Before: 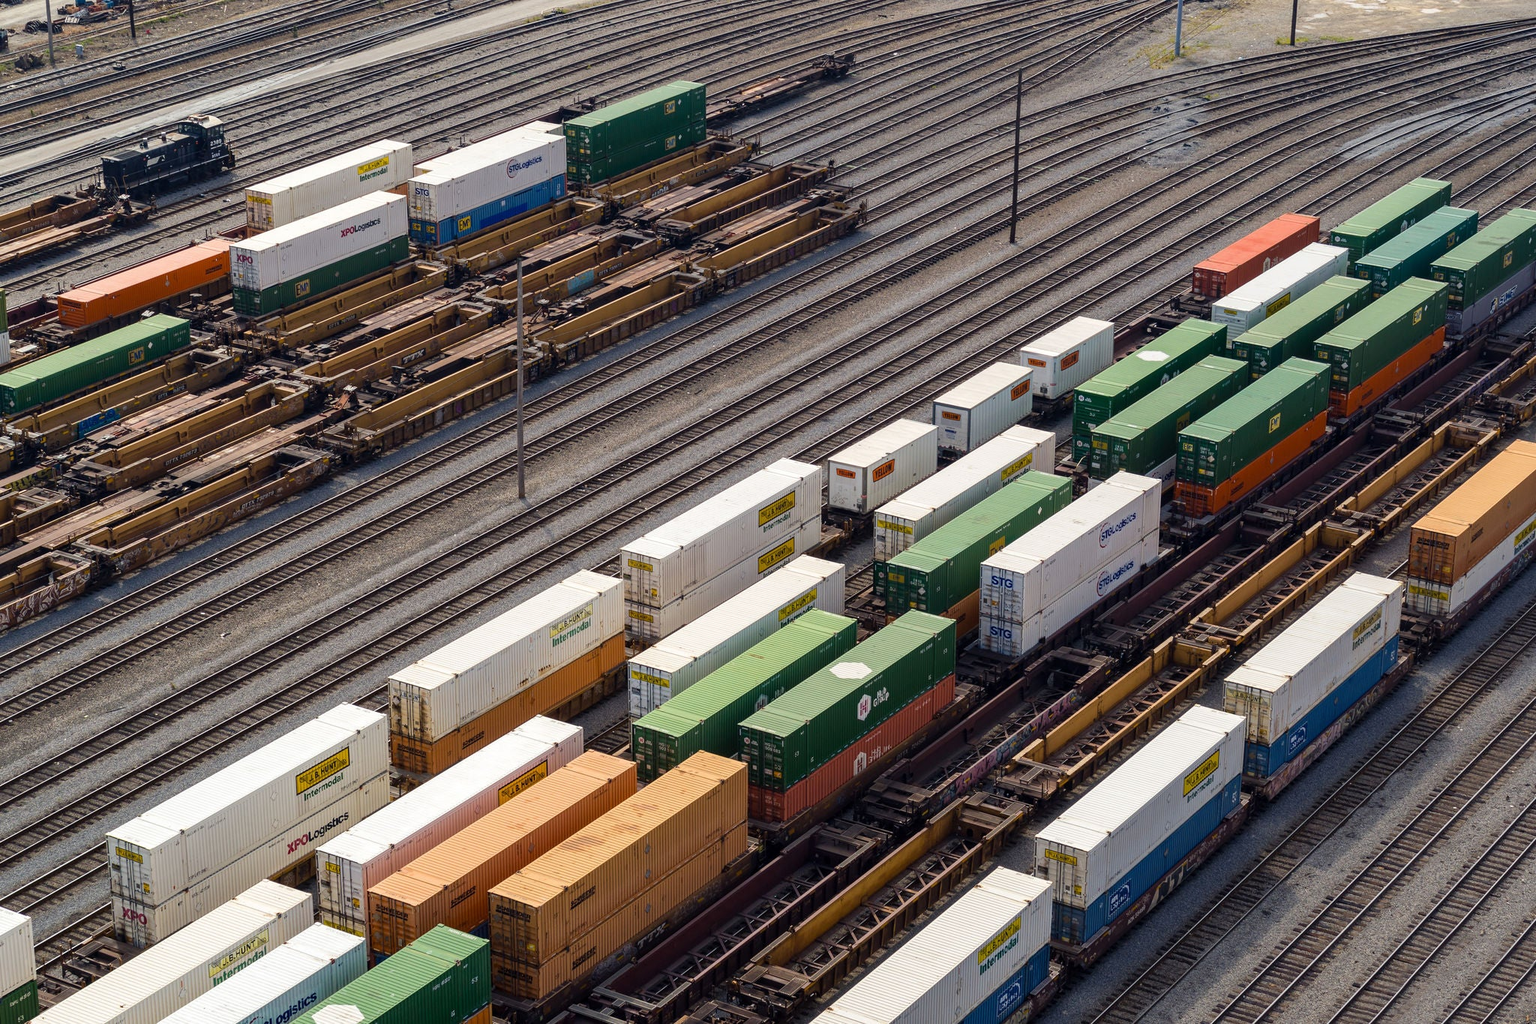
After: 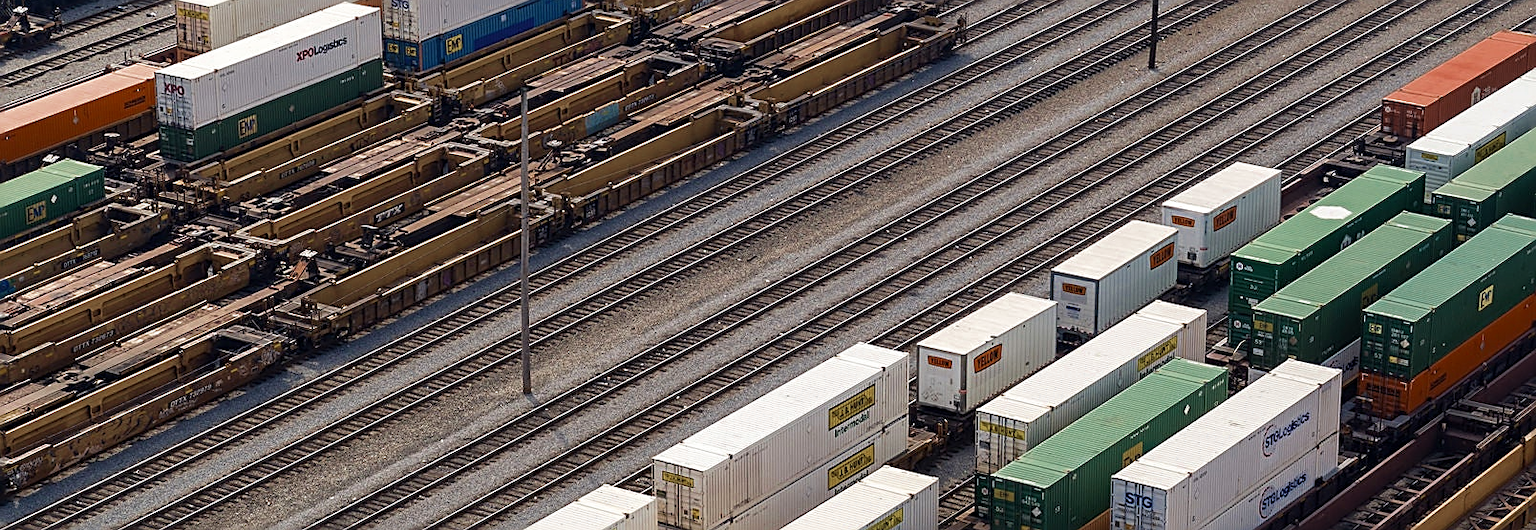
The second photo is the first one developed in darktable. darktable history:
sharpen: amount 0.747
color zones: curves: ch0 [(0, 0.5) (0.125, 0.4) (0.25, 0.5) (0.375, 0.4) (0.5, 0.4) (0.625, 0.35) (0.75, 0.35) (0.875, 0.5)]; ch1 [(0, 0.35) (0.125, 0.45) (0.25, 0.35) (0.375, 0.35) (0.5, 0.35) (0.625, 0.35) (0.75, 0.45) (0.875, 0.35)]; ch2 [(0, 0.6) (0.125, 0.5) (0.25, 0.5) (0.375, 0.6) (0.5, 0.6) (0.625, 0.5) (0.75, 0.5) (0.875, 0.5)]
crop: left 7.04%, top 18.531%, right 14.276%, bottom 40.465%
velvia: strength 26.96%
